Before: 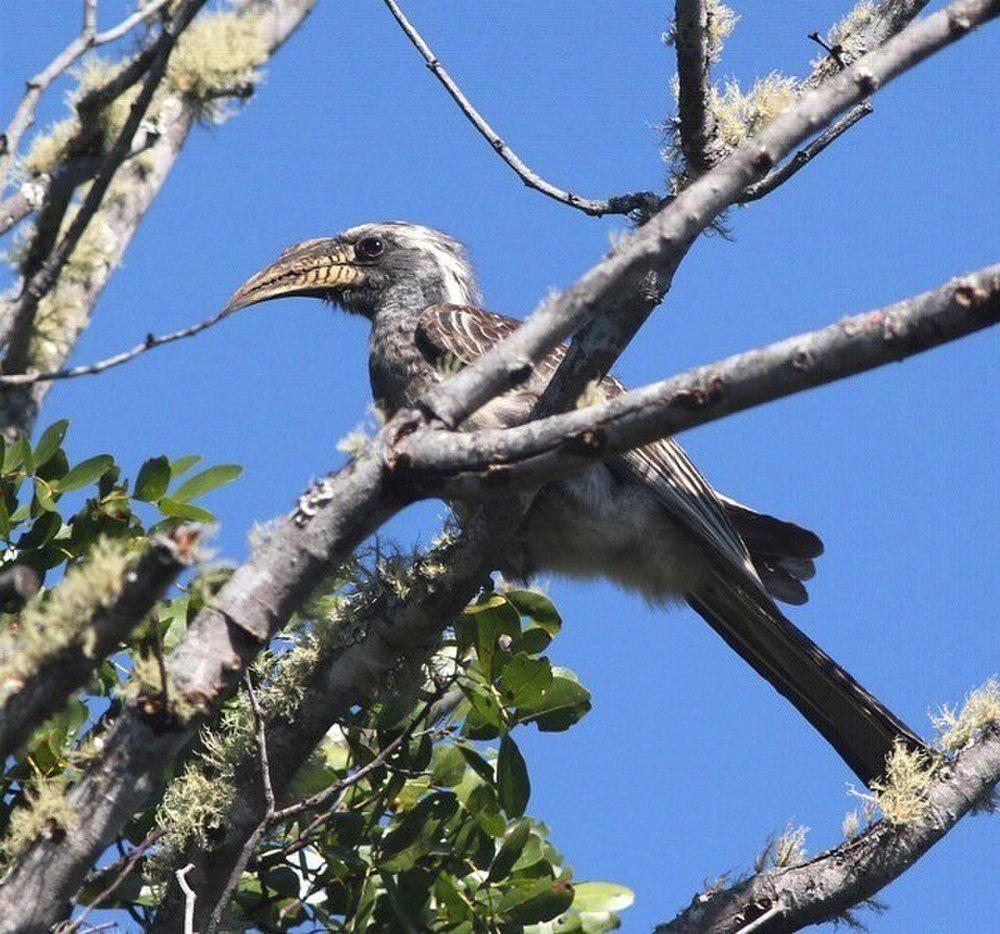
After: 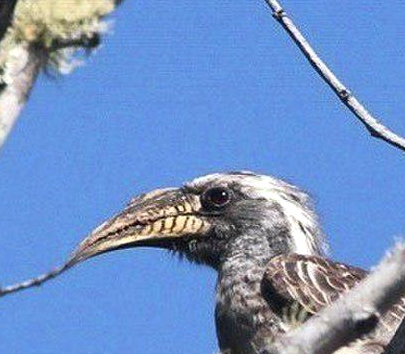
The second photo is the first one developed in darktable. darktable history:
crop: left 15.452%, top 5.459%, right 43.956%, bottom 56.62%
local contrast: mode bilateral grid, contrast 20, coarseness 50, detail 132%, midtone range 0.2
